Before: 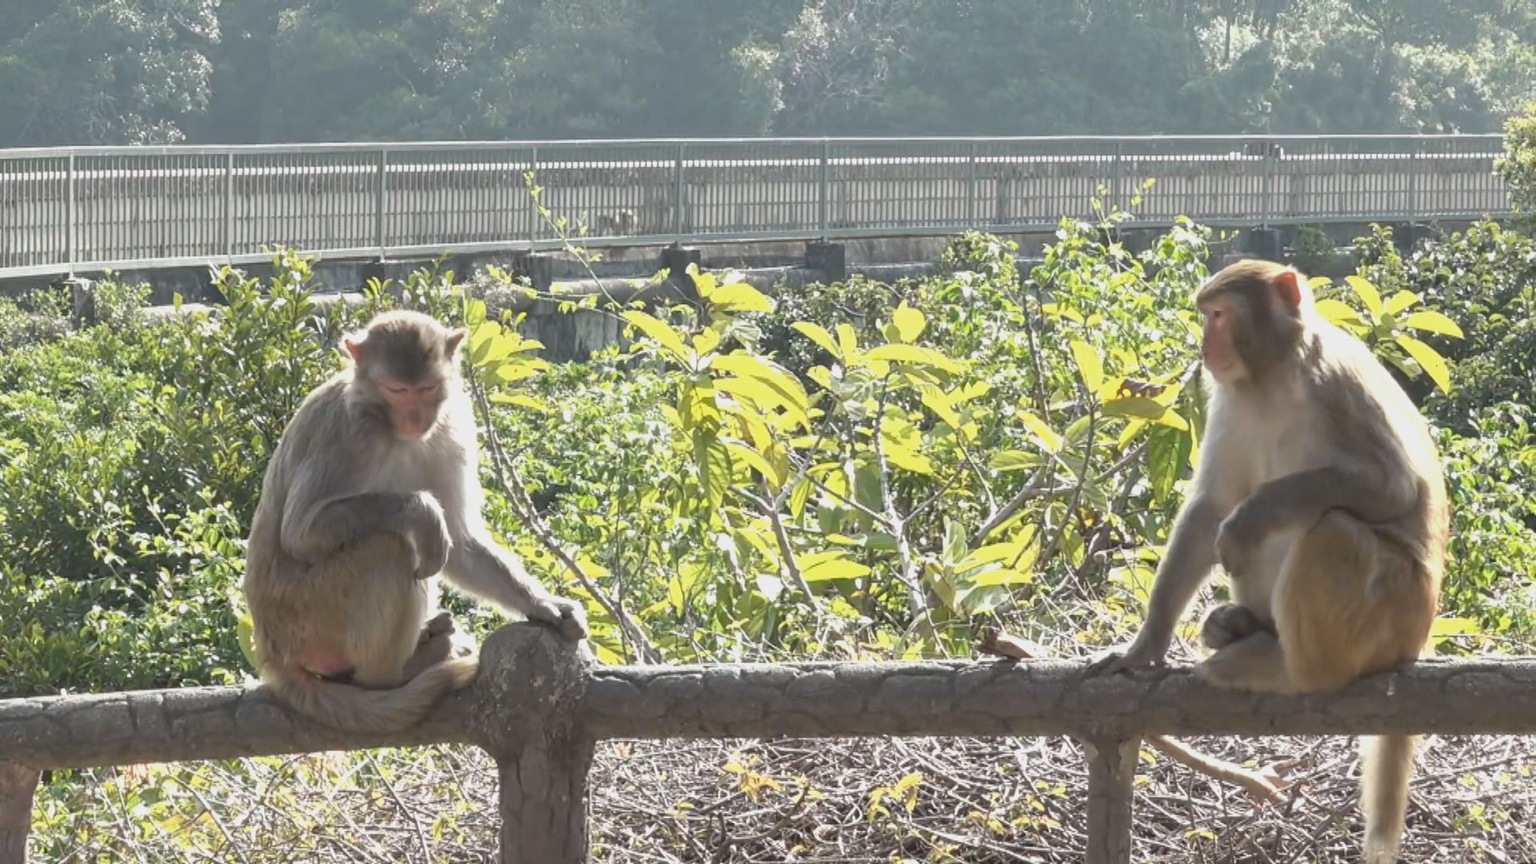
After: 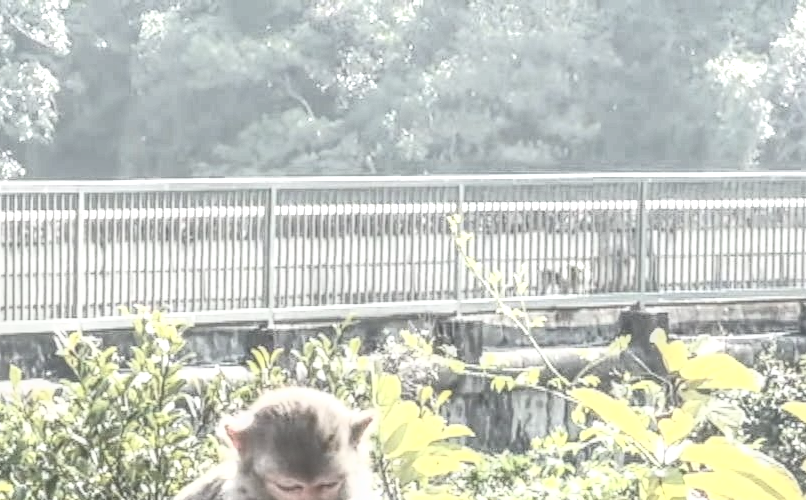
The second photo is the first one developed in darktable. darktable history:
crop and rotate: left 10.817%, top 0.062%, right 47.194%, bottom 53.626%
contrast brightness saturation: contrast 0.57, brightness 0.57, saturation -0.34
local contrast: highlights 20%, shadows 30%, detail 200%, midtone range 0.2
